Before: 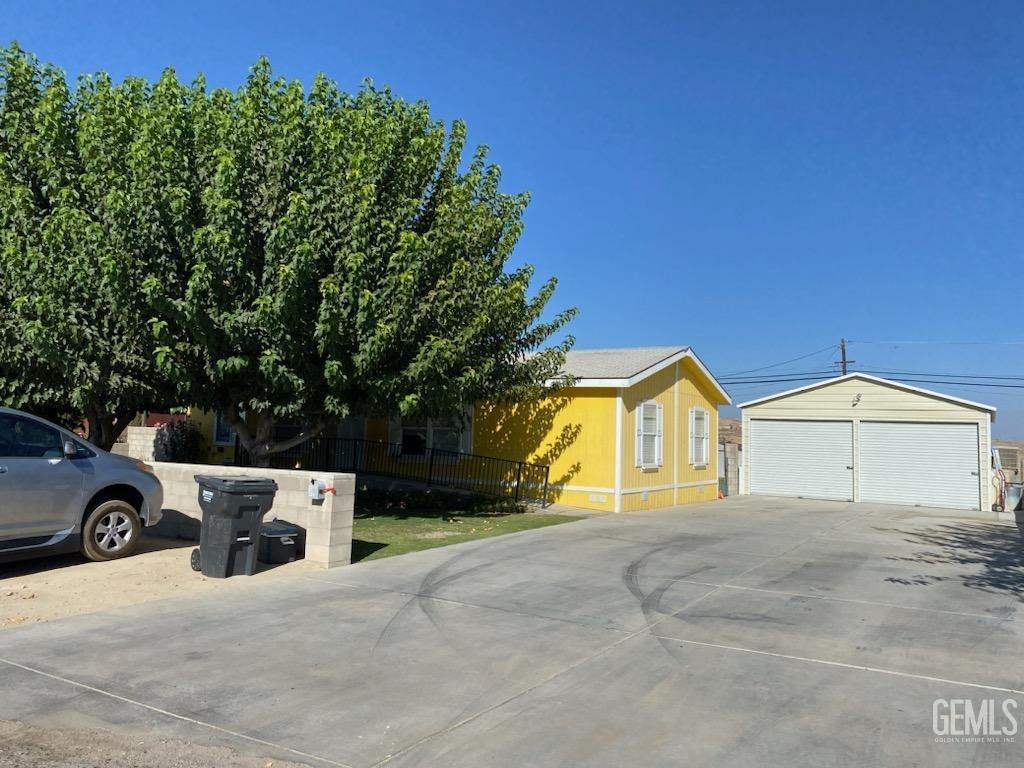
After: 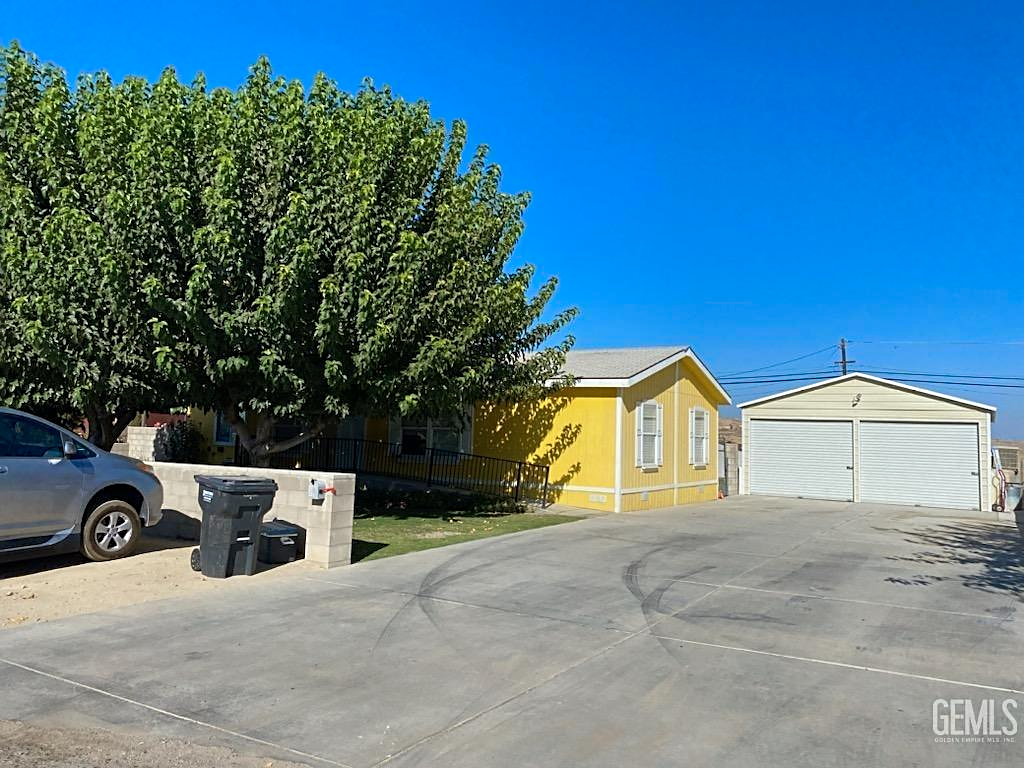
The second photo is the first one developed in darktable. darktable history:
color zones: curves: ch1 [(0.25, 0.5) (0.747, 0.71)]
sharpen: on, module defaults
